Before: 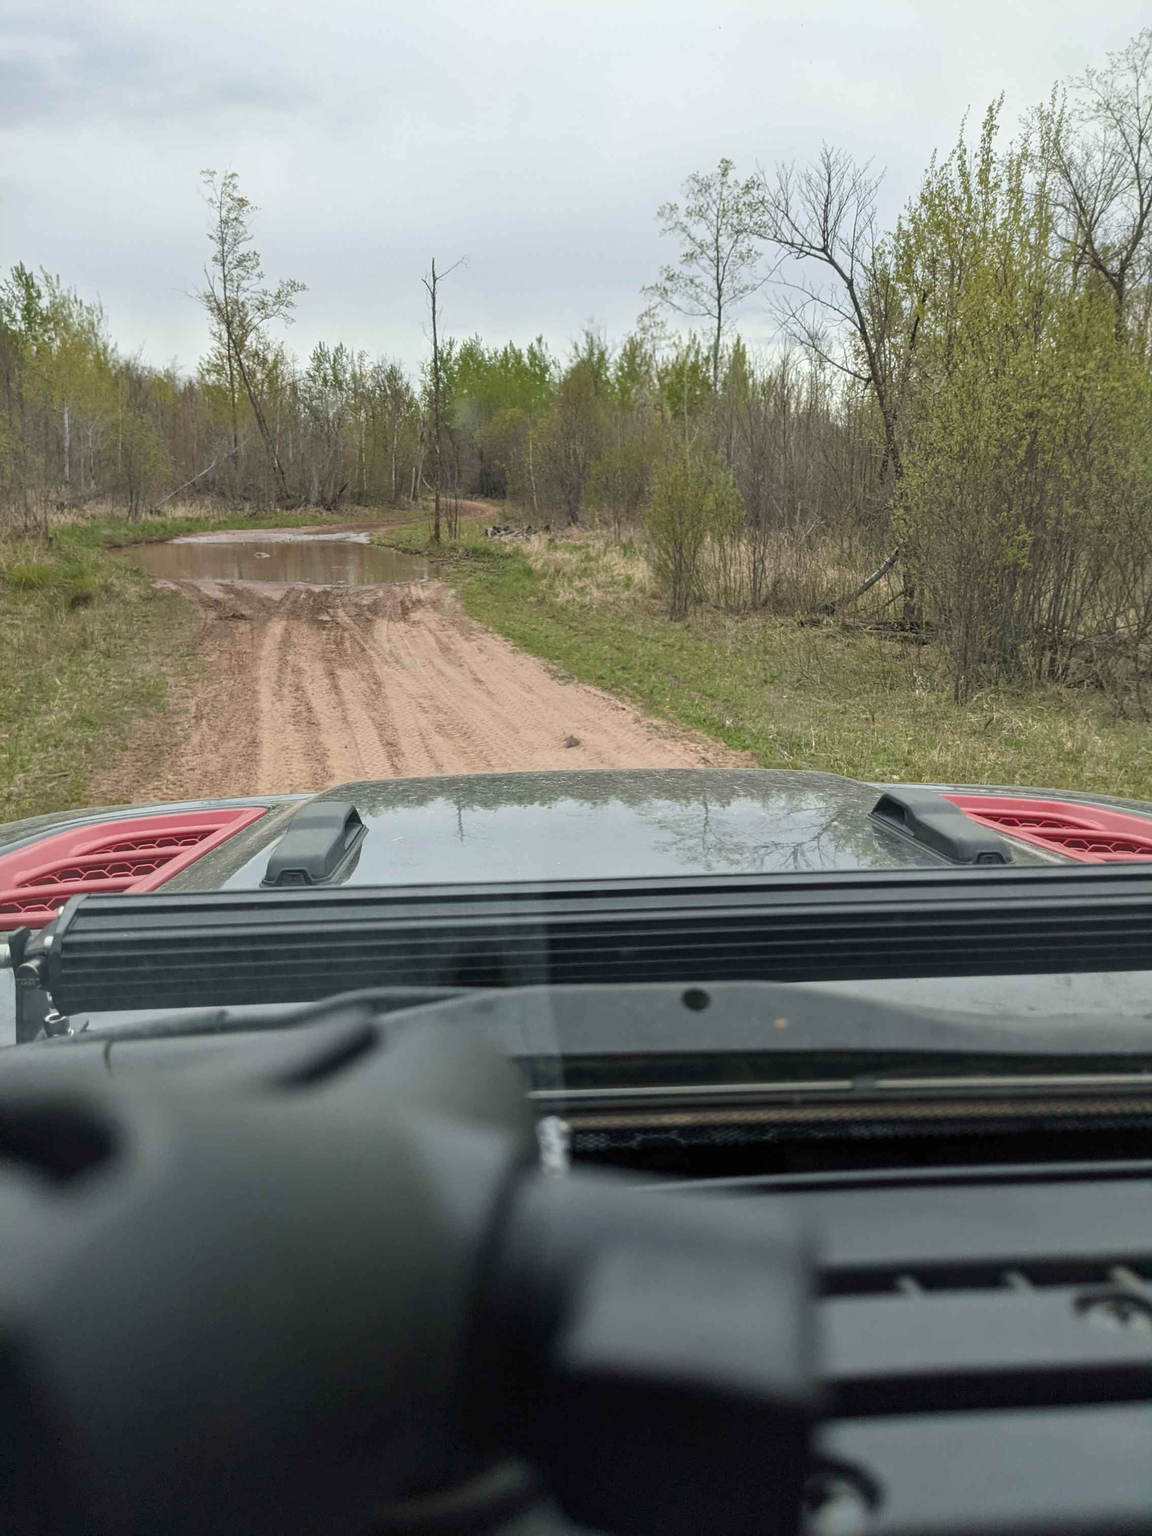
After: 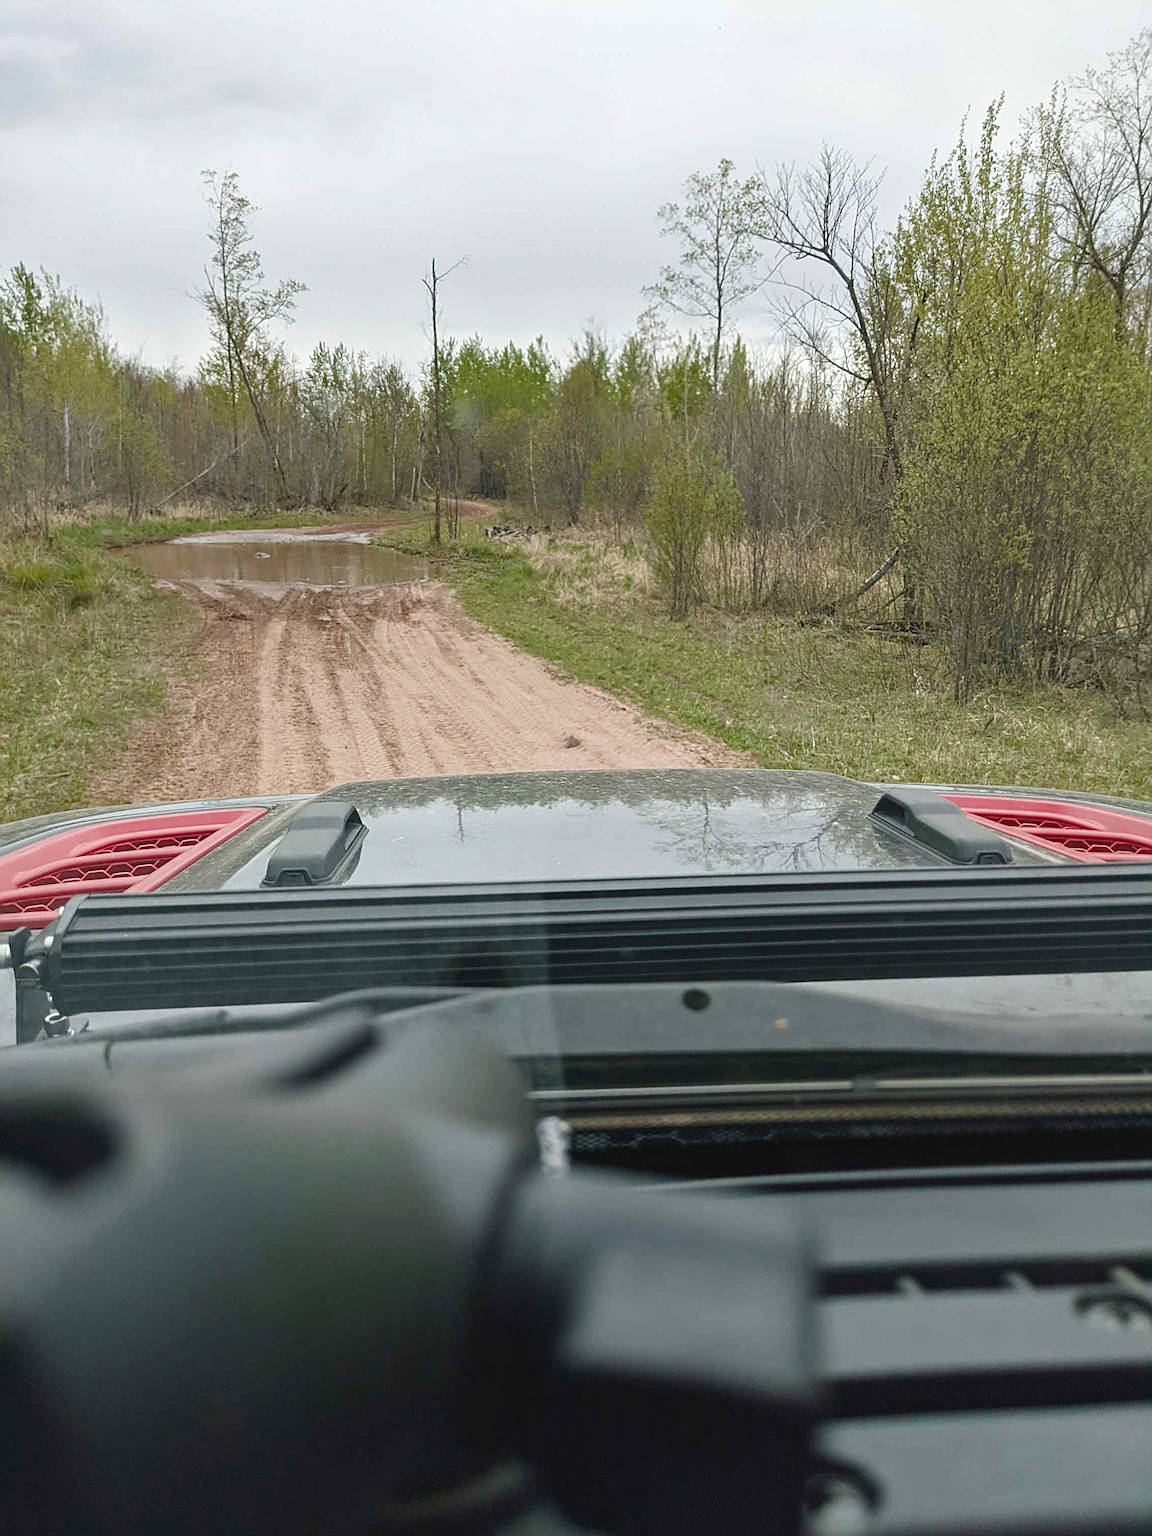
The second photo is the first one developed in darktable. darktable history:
sharpen: radius 2.767
levels: levels [0, 0.435, 0.917]
color balance rgb: shadows lift › luminance -10%, shadows lift › chroma 1%, shadows lift › hue 113°, power › luminance -15%, highlights gain › chroma 0.2%, highlights gain › hue 333°, global offset › luminance 0.5%, perceptual saturation grading › global saturation 20%, perceptual saturation grading › highlights -50%, perceptual saturation grading › shadows 25%, contrast -10%
tone equalizer: on, module defaults
